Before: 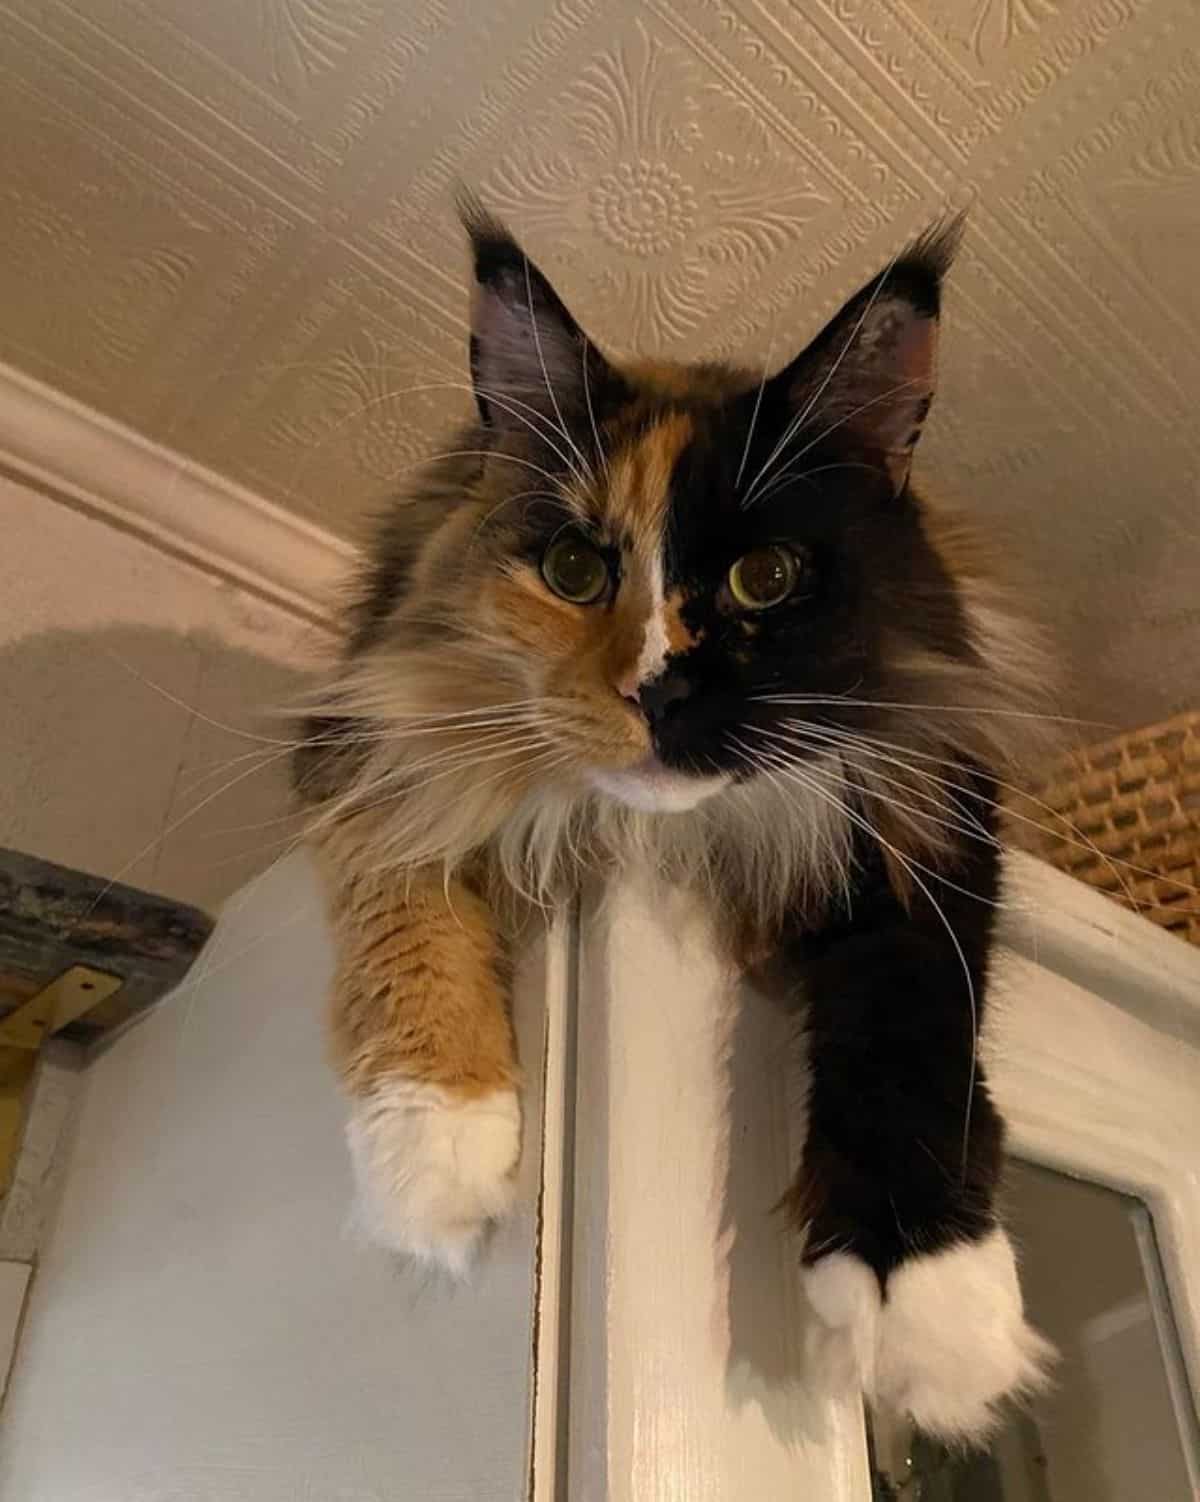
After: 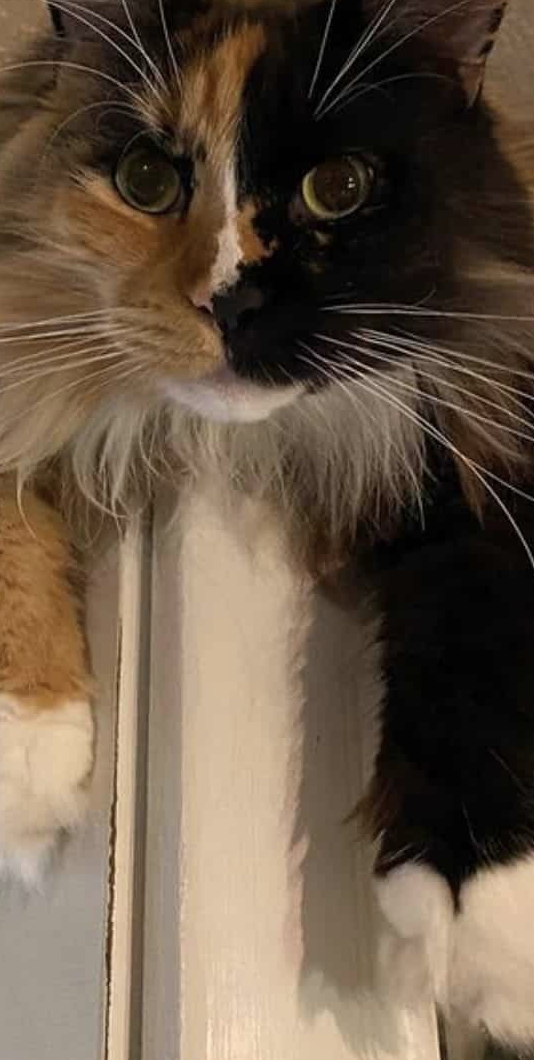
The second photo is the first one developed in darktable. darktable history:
crop: left 35.653%, top 26.002%, right 19.821%, bottom 3.375%
color correction: highlights b* 0.019, saturation 0.83
